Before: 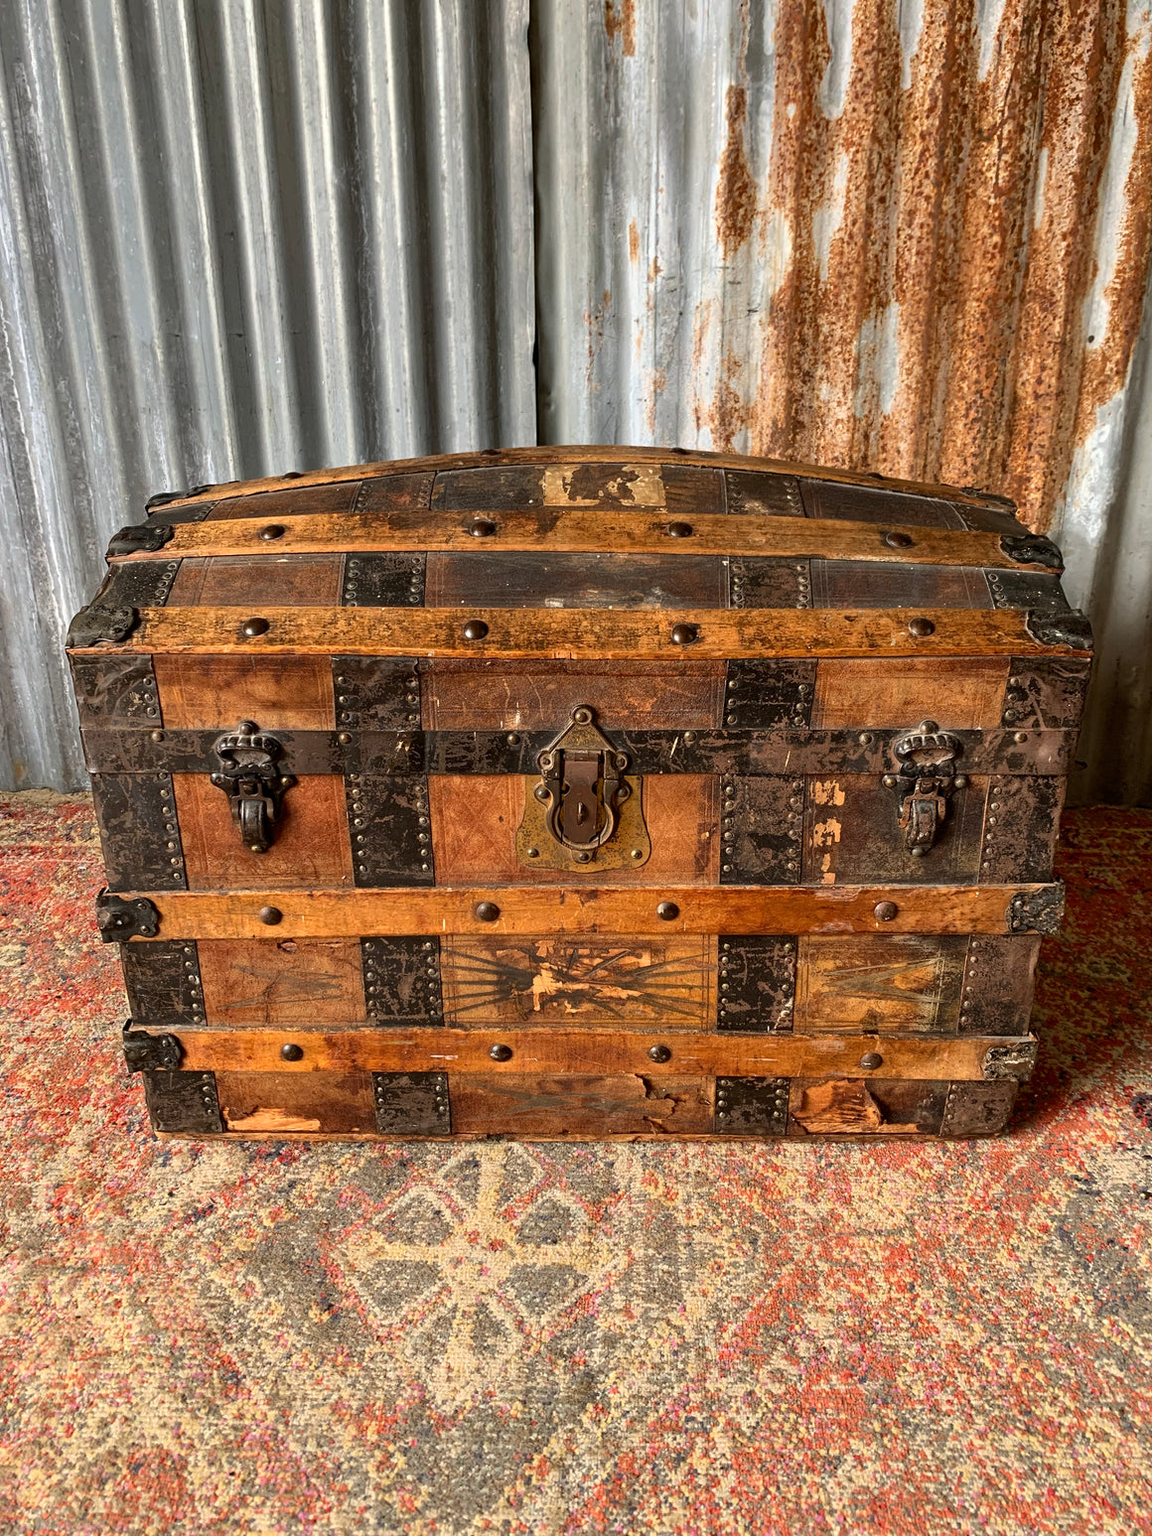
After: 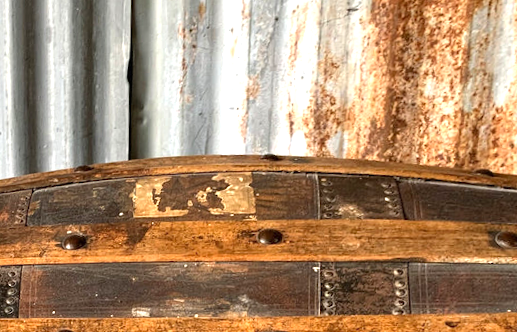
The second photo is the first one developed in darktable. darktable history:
crop: left 28.64%, top 16.832%, right 26.637%, bottom 58.055%
exposure: black level correction 0, exposure 0.7 EV, compensate exposure bias true, compensate highlight preservation false
rotate and perspective: rotation 1.69°, lens shift (vertical) -0.023, lens shift (horizontal) -0.291, crop left 0.025, crop right 0.988, crop top 0.092, crop bottom 0.842
